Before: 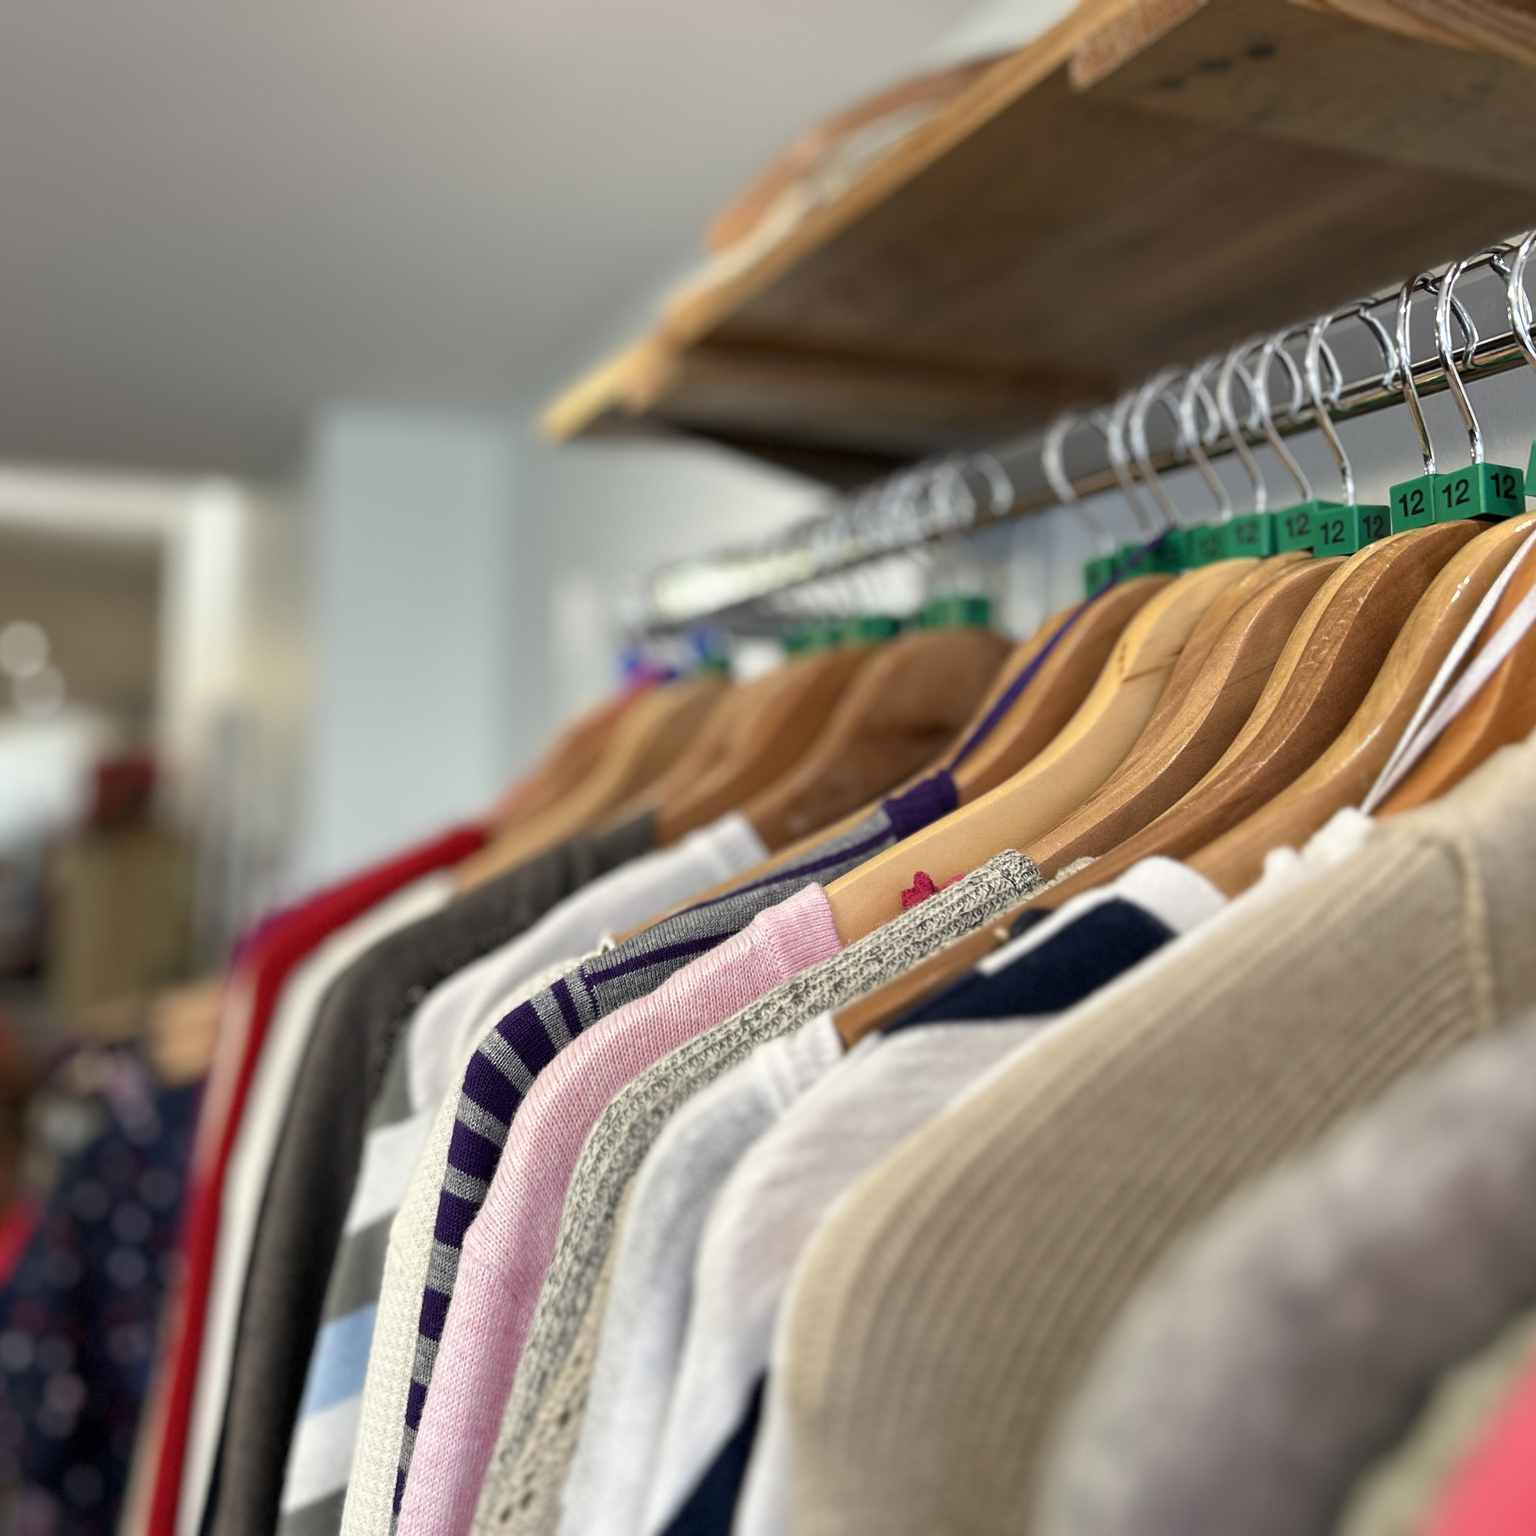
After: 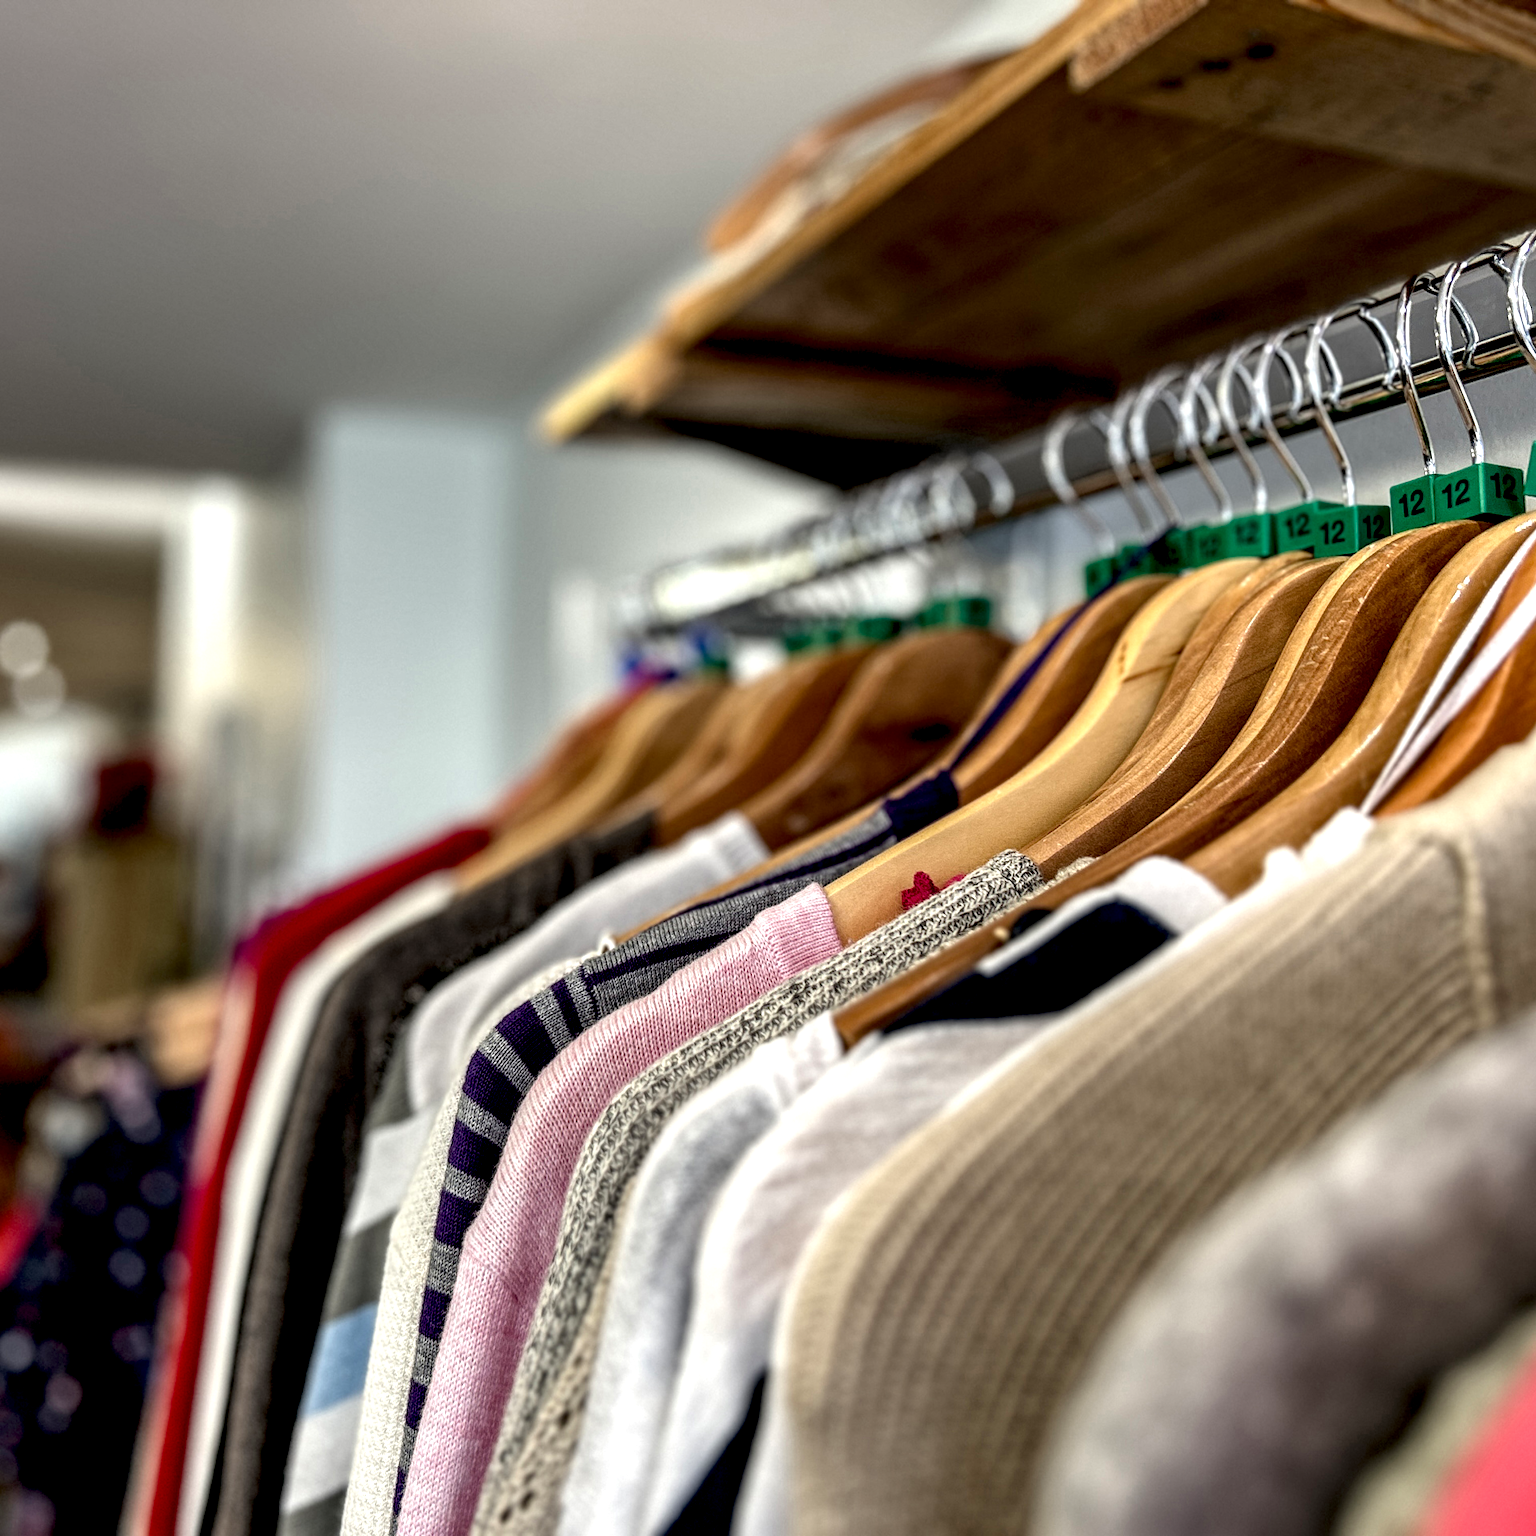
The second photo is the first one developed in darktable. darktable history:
exposure: black level correction 0.016, exposure -0.008 EV, compensate highlight preservation false
local contrast: highlights 16%, detail 187%
